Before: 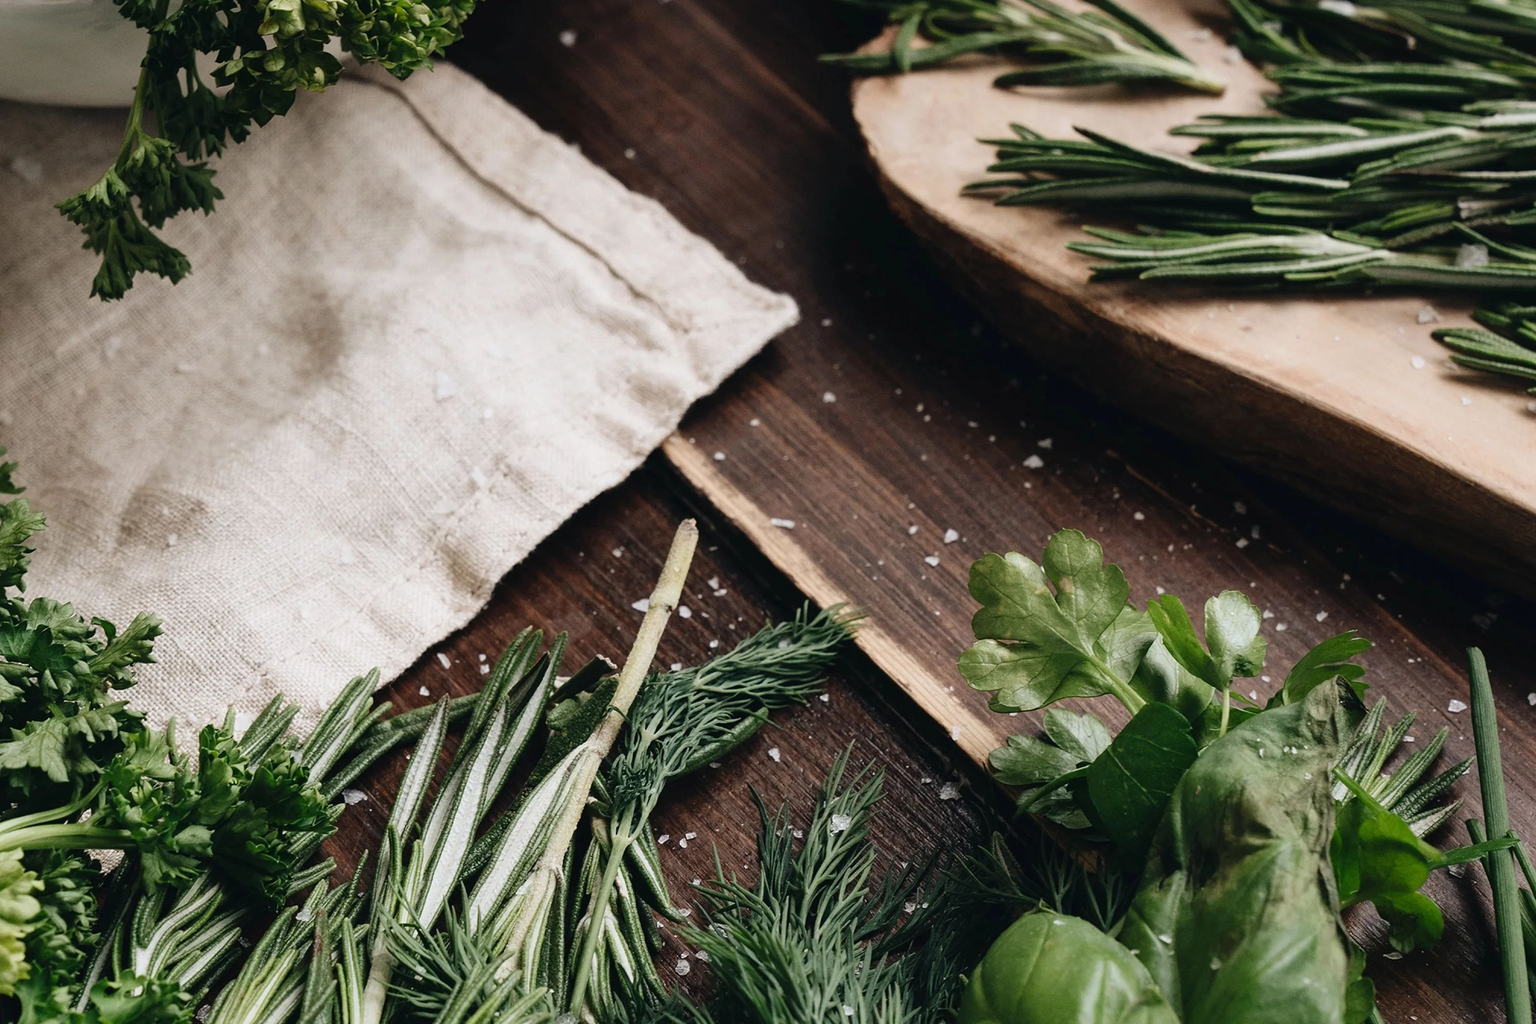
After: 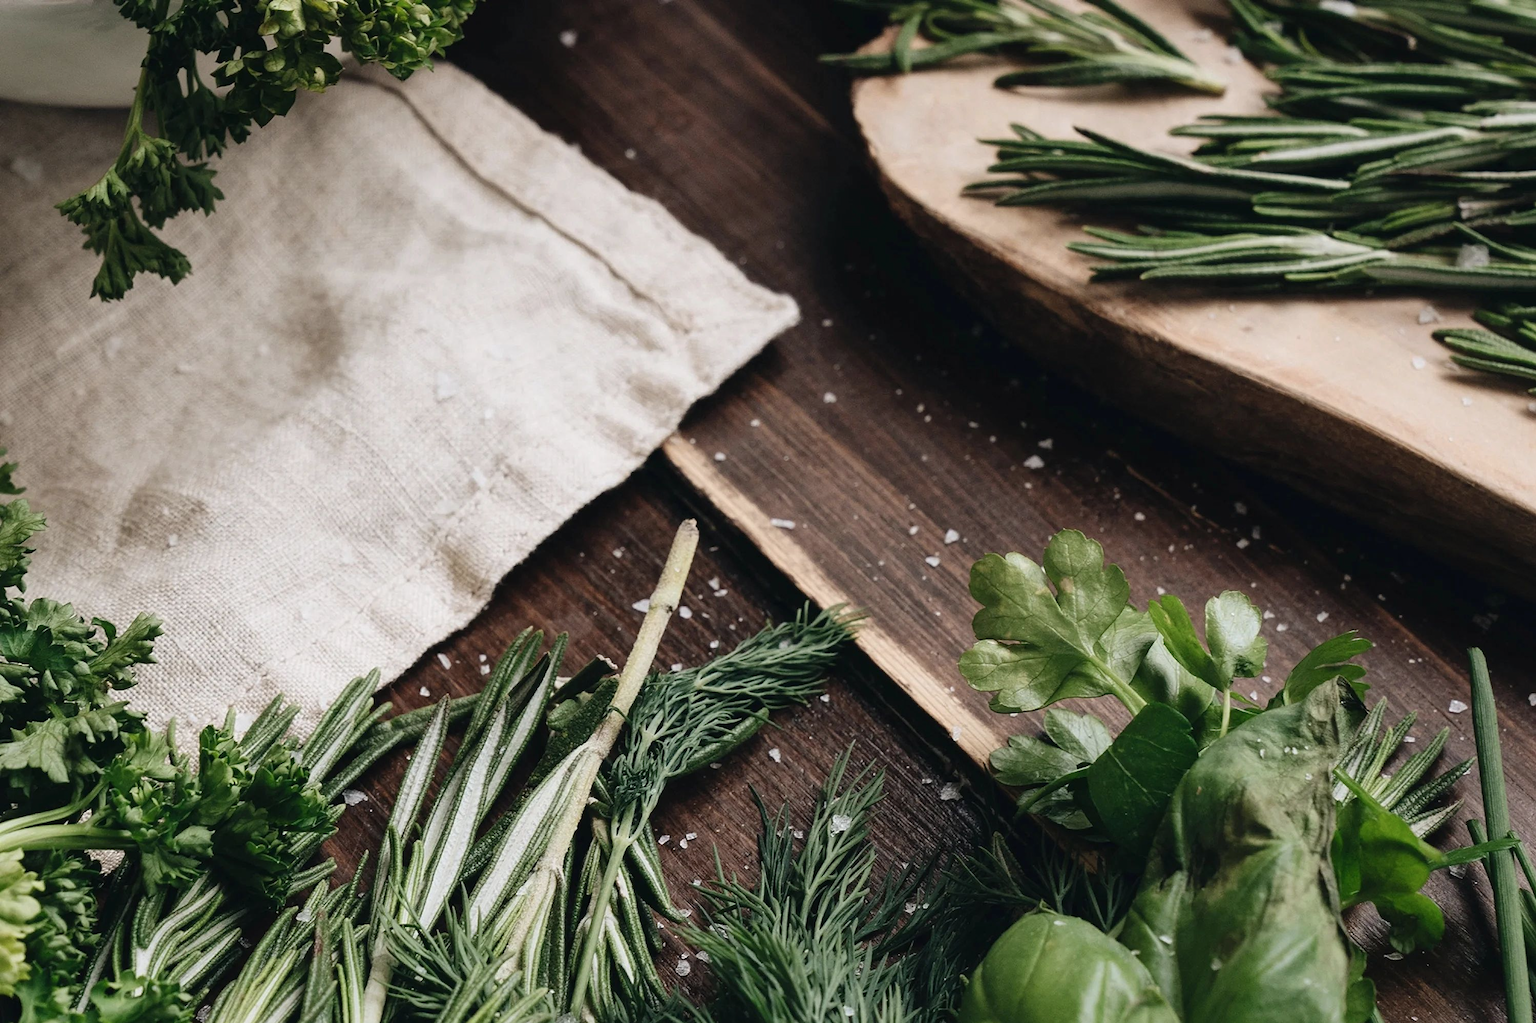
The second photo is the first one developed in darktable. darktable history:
crop: left 0.027%
shadows and highlights: radius 126.47, shadows 21.1, highlights -23.09, low approximation 0.01
color zones: curves: ch0 [(0, 0.558) (0.143, 0.559) (0.286, 0.529) (0.429, 0.505) (0.571, 0.5) (0.714, 0.5) (0.857, 0.5) (1, 0.558)]; ch1 [(0, 0.469) (0.01, 0.469) (0.12, 0.446) (0.248, 0.469) (0.5, 0.5) (0.748, 0.5) (0.99, 0.469) (1, 0.469)]
